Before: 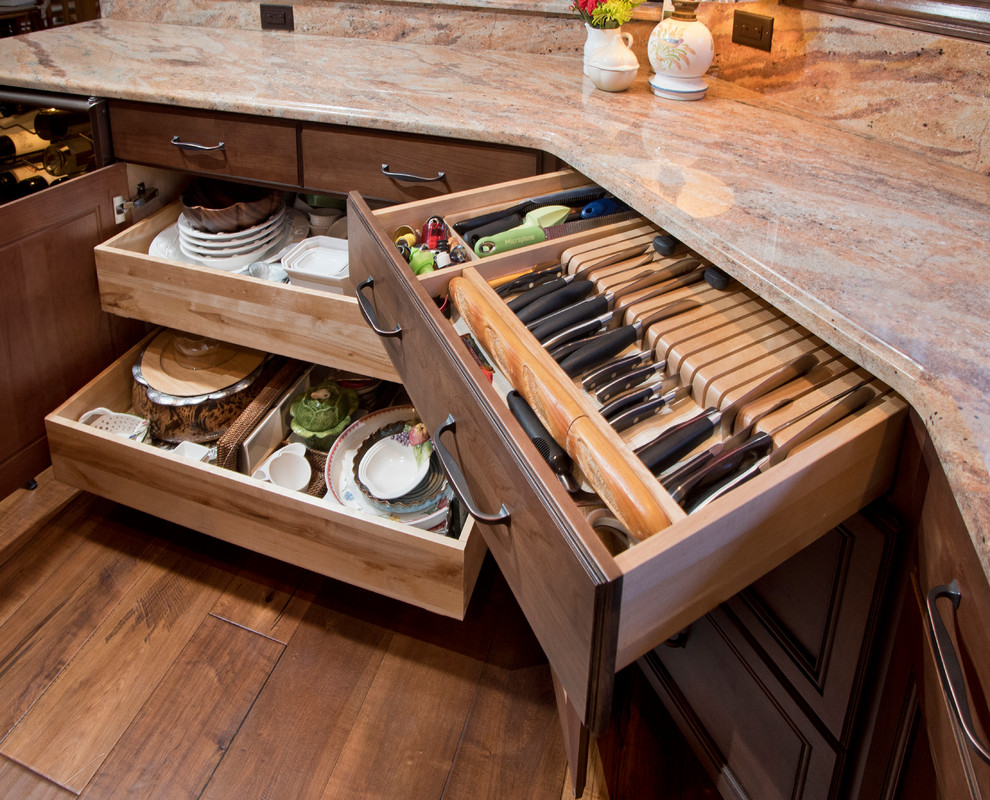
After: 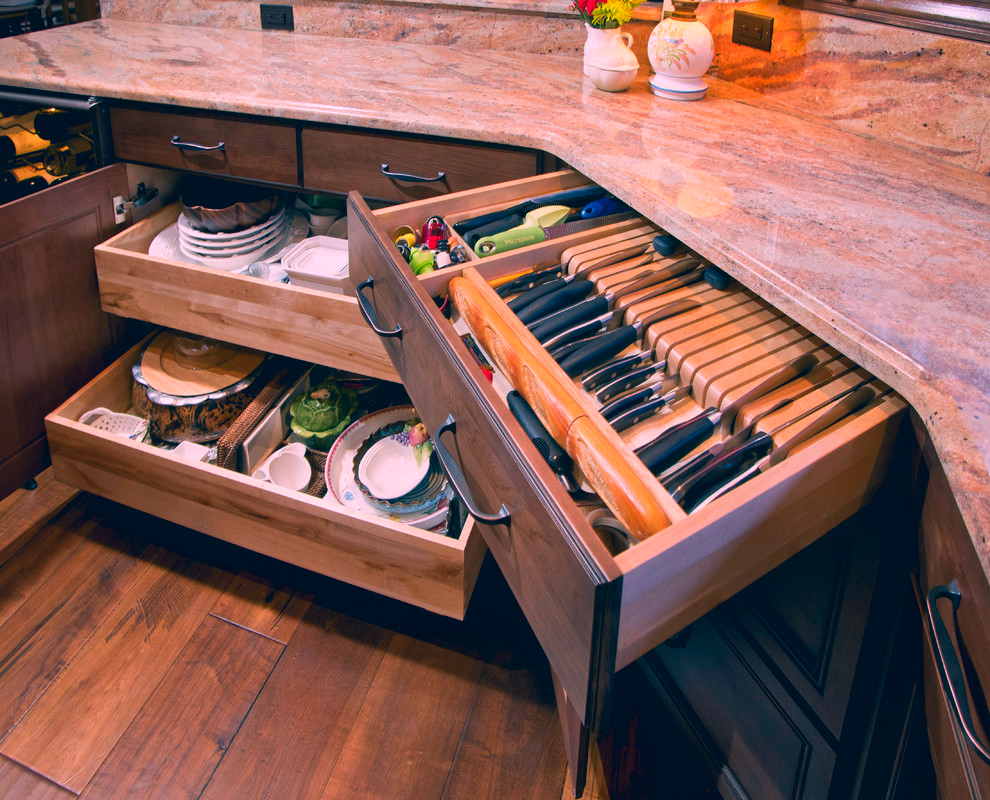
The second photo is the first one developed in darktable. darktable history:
shadows and highlights: radius 329.8, shadows 53.33, highlights -98.1, compress 94.29%, soften with gaussian
color correction: highlights a* 16.53, highlights b* 0.315, shadows a* -15, shadows b* -14.78, saturation 1.47
